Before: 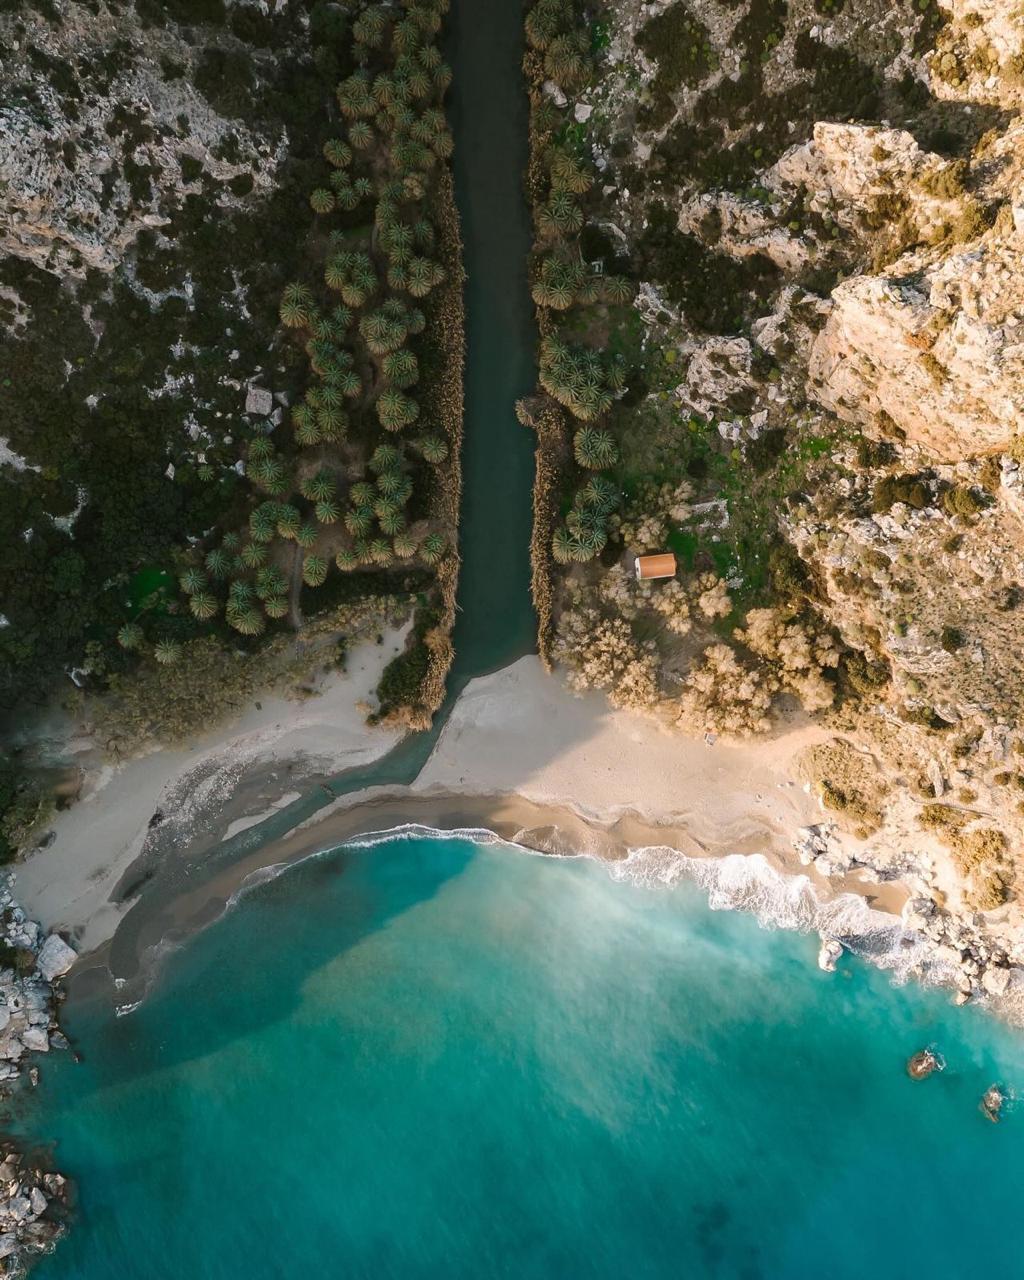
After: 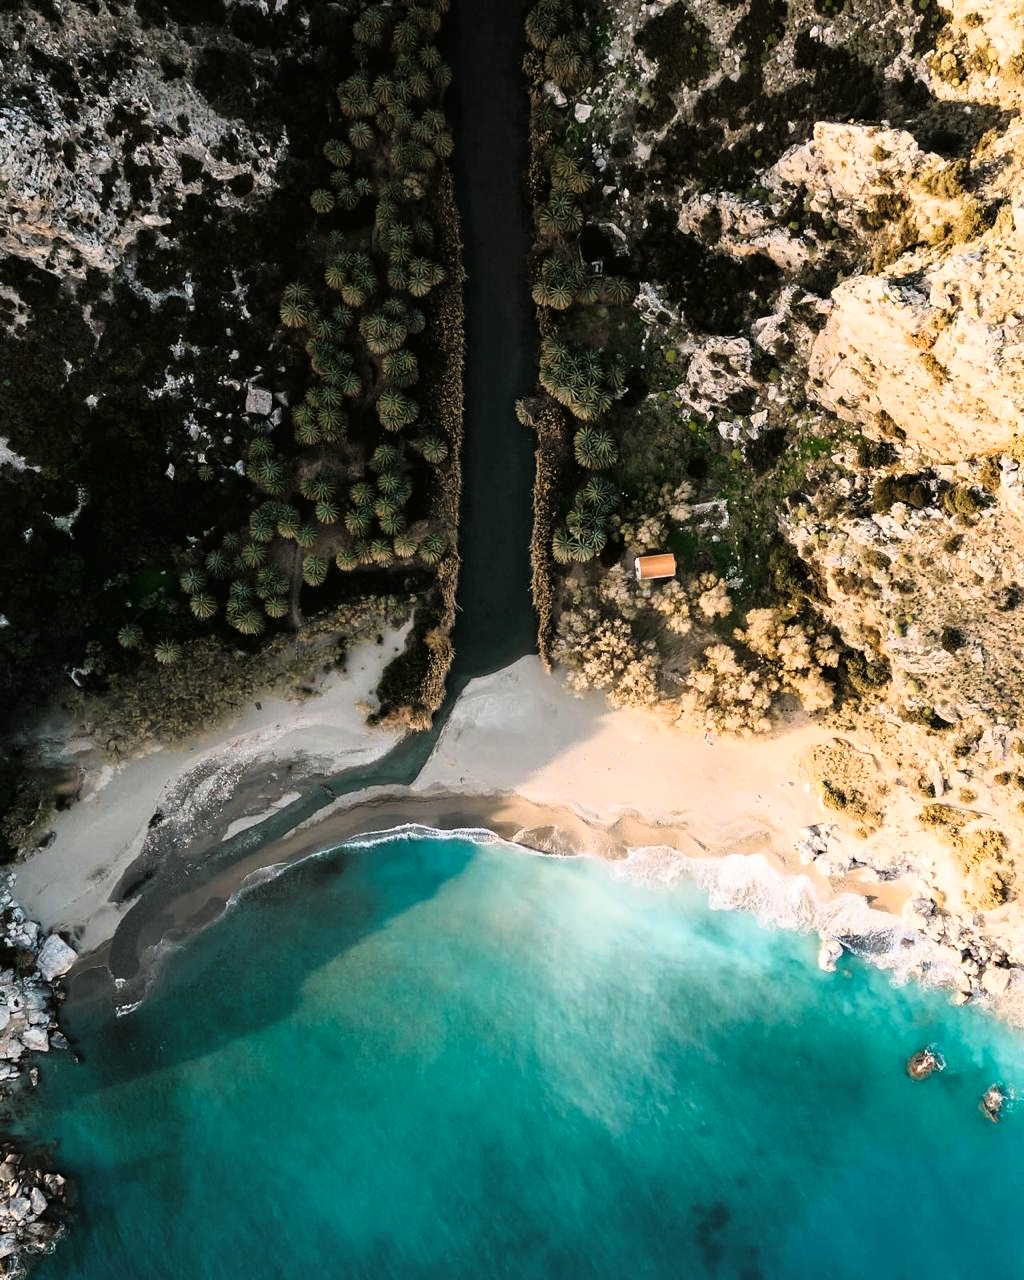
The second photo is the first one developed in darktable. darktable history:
tone curve: curves: ch0 [(0.016, 0.011) (0.094, 0.016) (0.469, 0.508) (0.721, 0.862) (1, 1)], color space Lab, linked channels, preserve colors none
white balance: emerald 1
